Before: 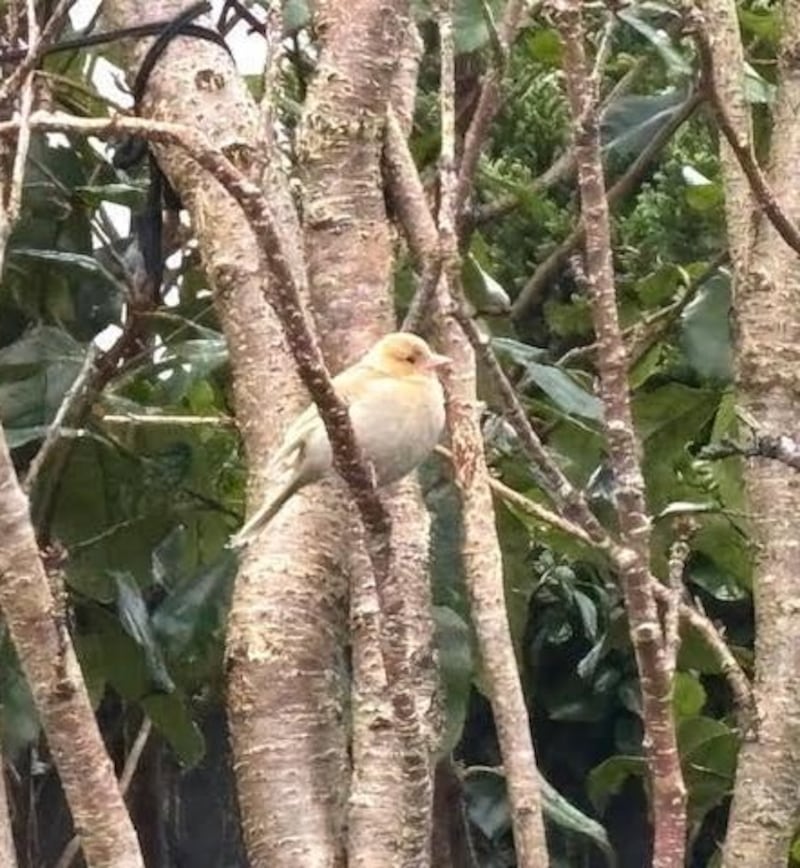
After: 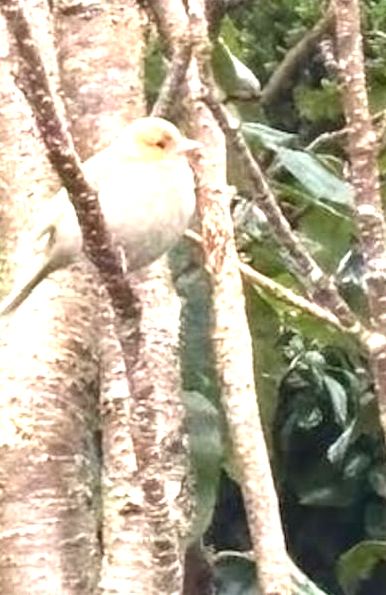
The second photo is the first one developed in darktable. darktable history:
exposure: black level correction 0, exposure 1.001 EV, compensate highlight preservation false
crop: left 31.327%, top 24.828%, right 20.356%, bottom 6.553%
